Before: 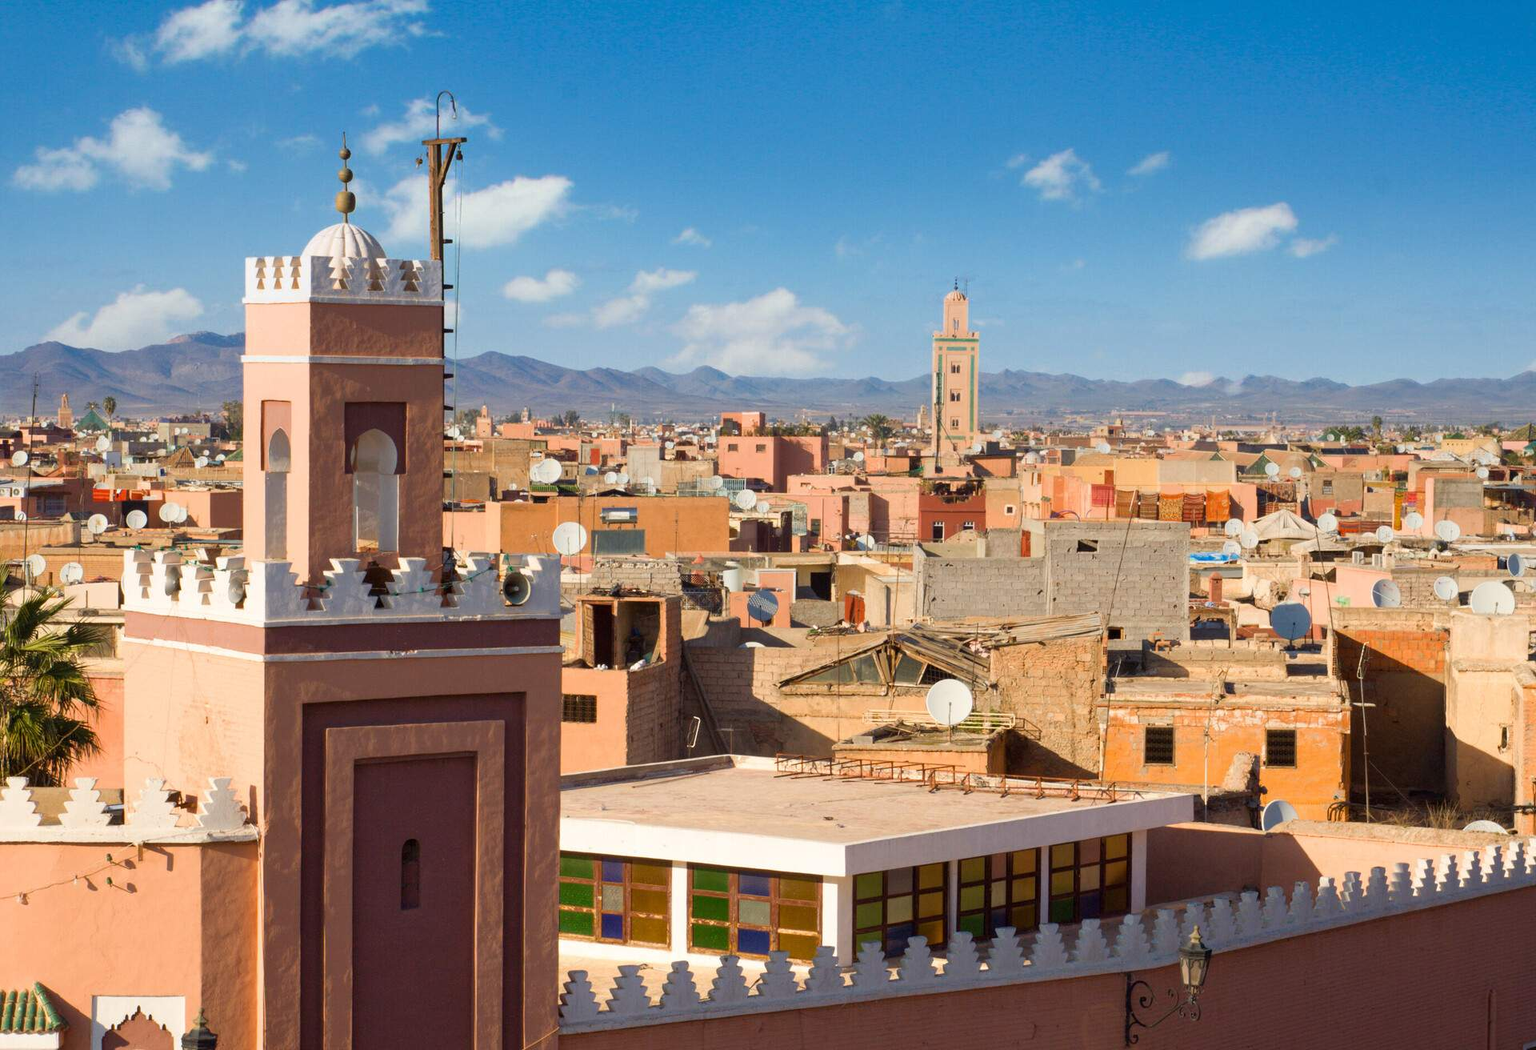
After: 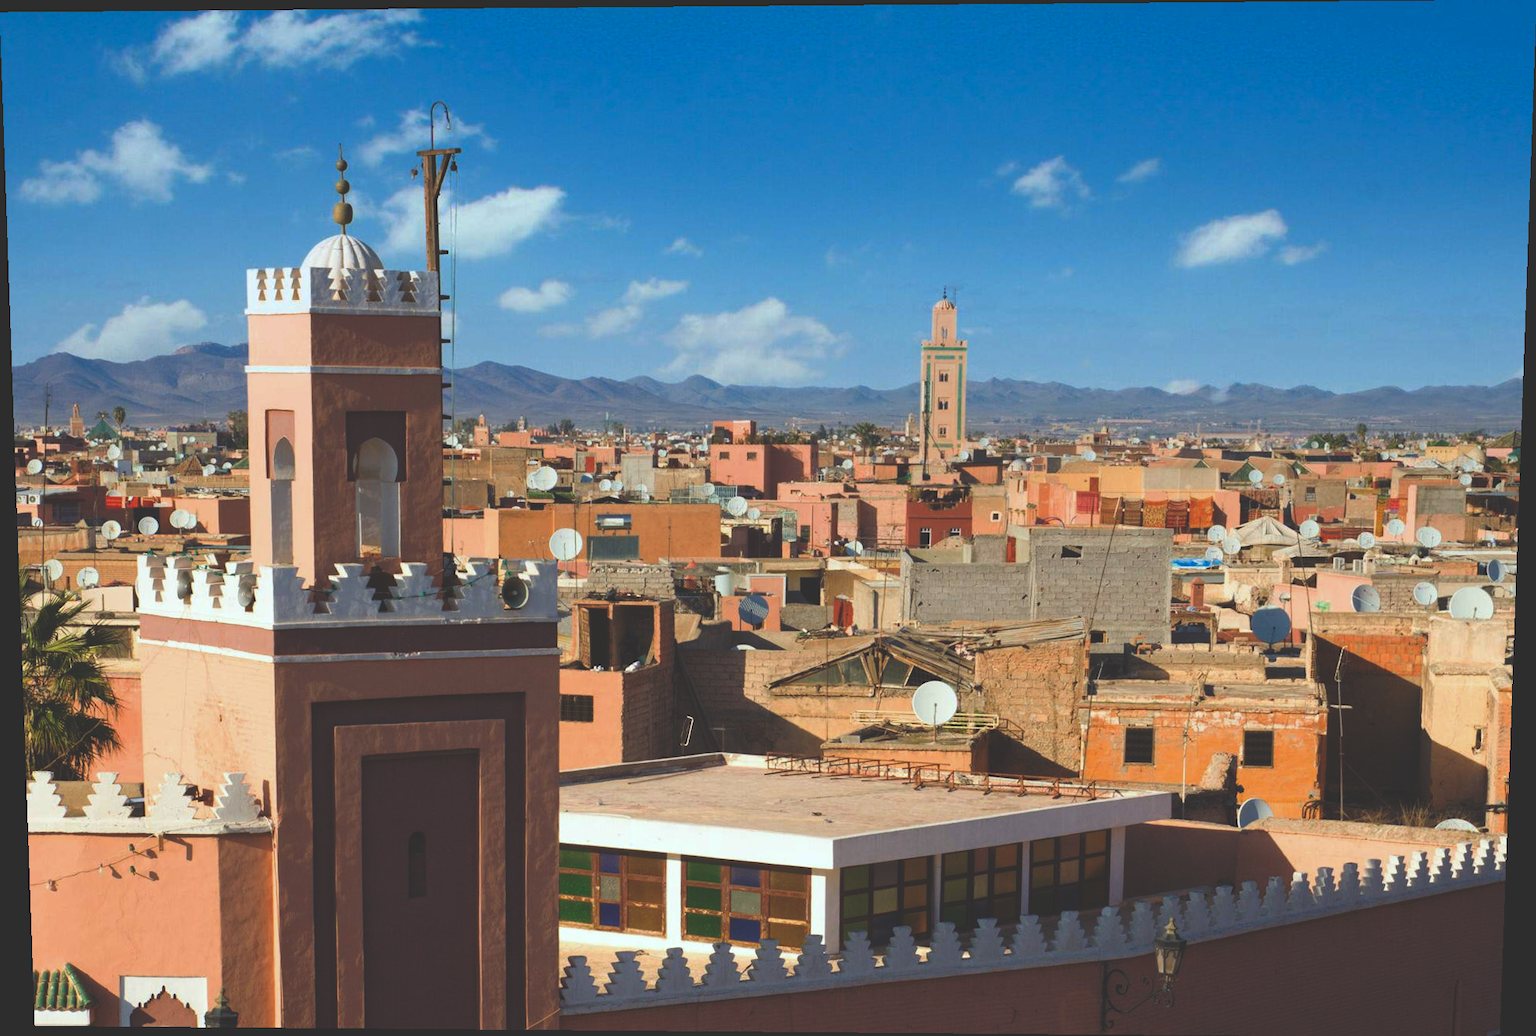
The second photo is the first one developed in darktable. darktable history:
rgb curve: curves: ch0 [(0, 0.186) (0.314, 0.284) (0.775, 0.708) (1, 1)], compensate middle gray true, preserve colors none
rotate and perspective: lens shift (vertical) 0.048, lens shift (horizontal) -0.024, automatic cropping off
color calibration: illuminant Planckian (black body), adaptation linear Bradford (ICC v4), x 0.361, y 0.366, temperature 4511.61 K, saturation algorithm version 1 (2020)
